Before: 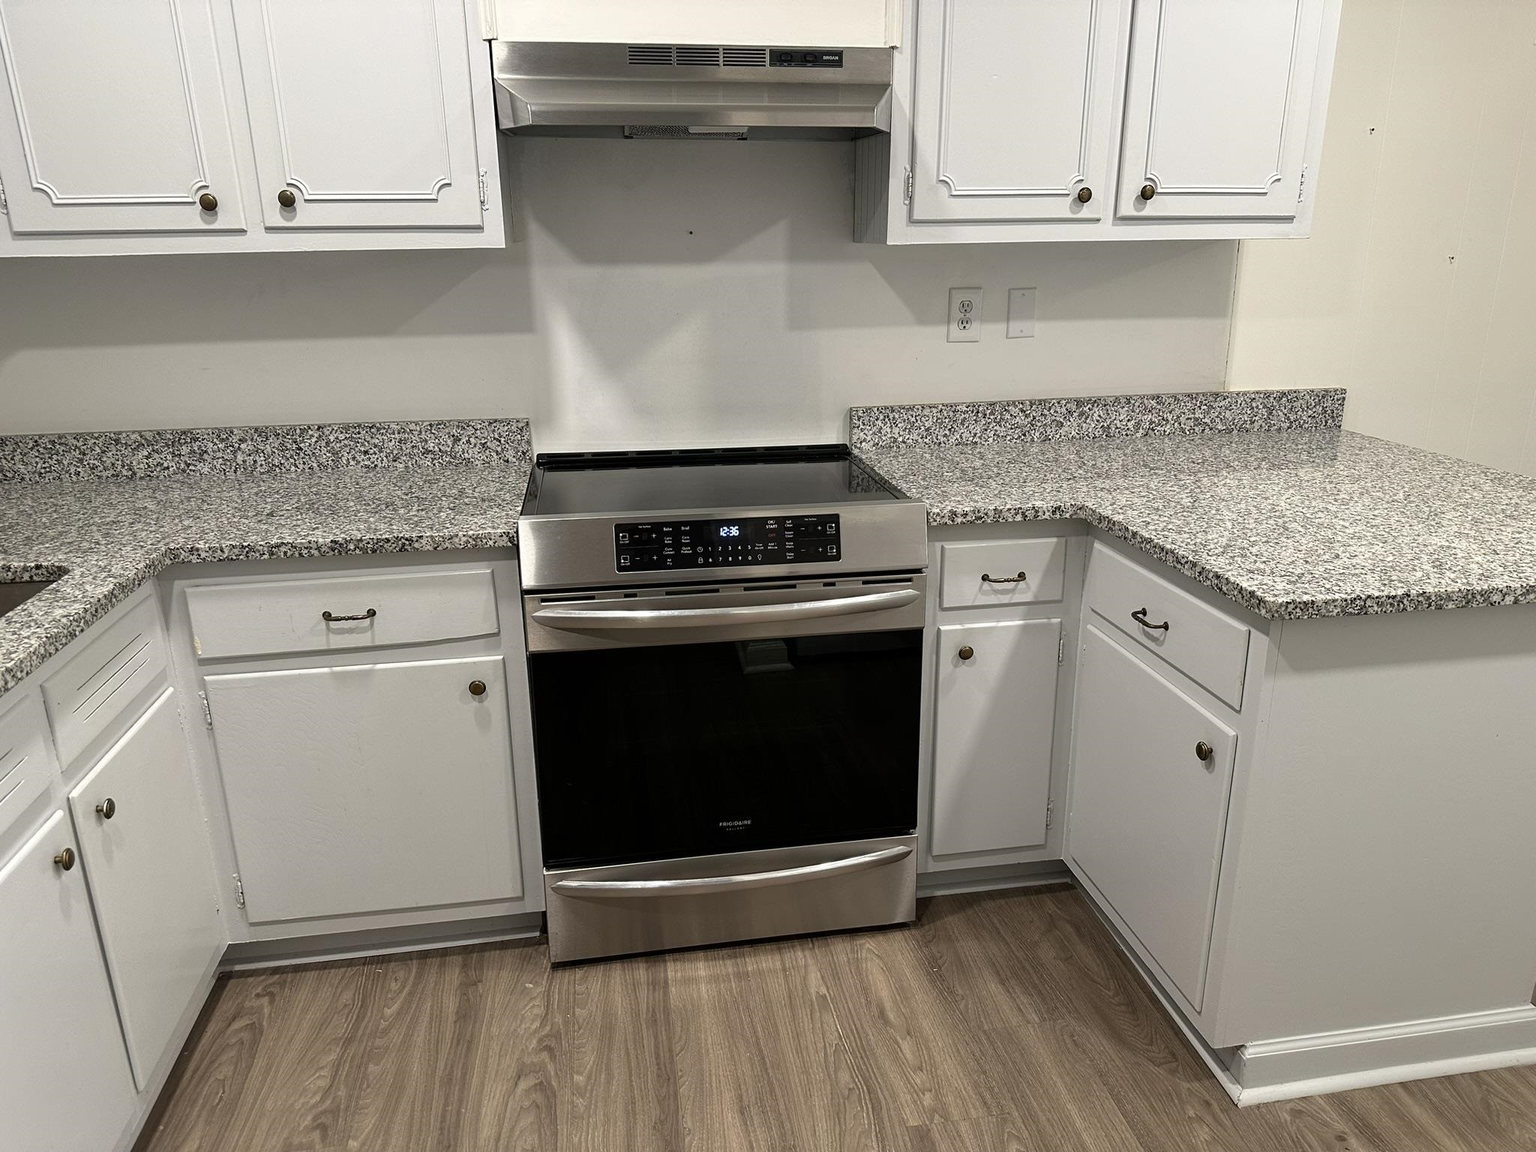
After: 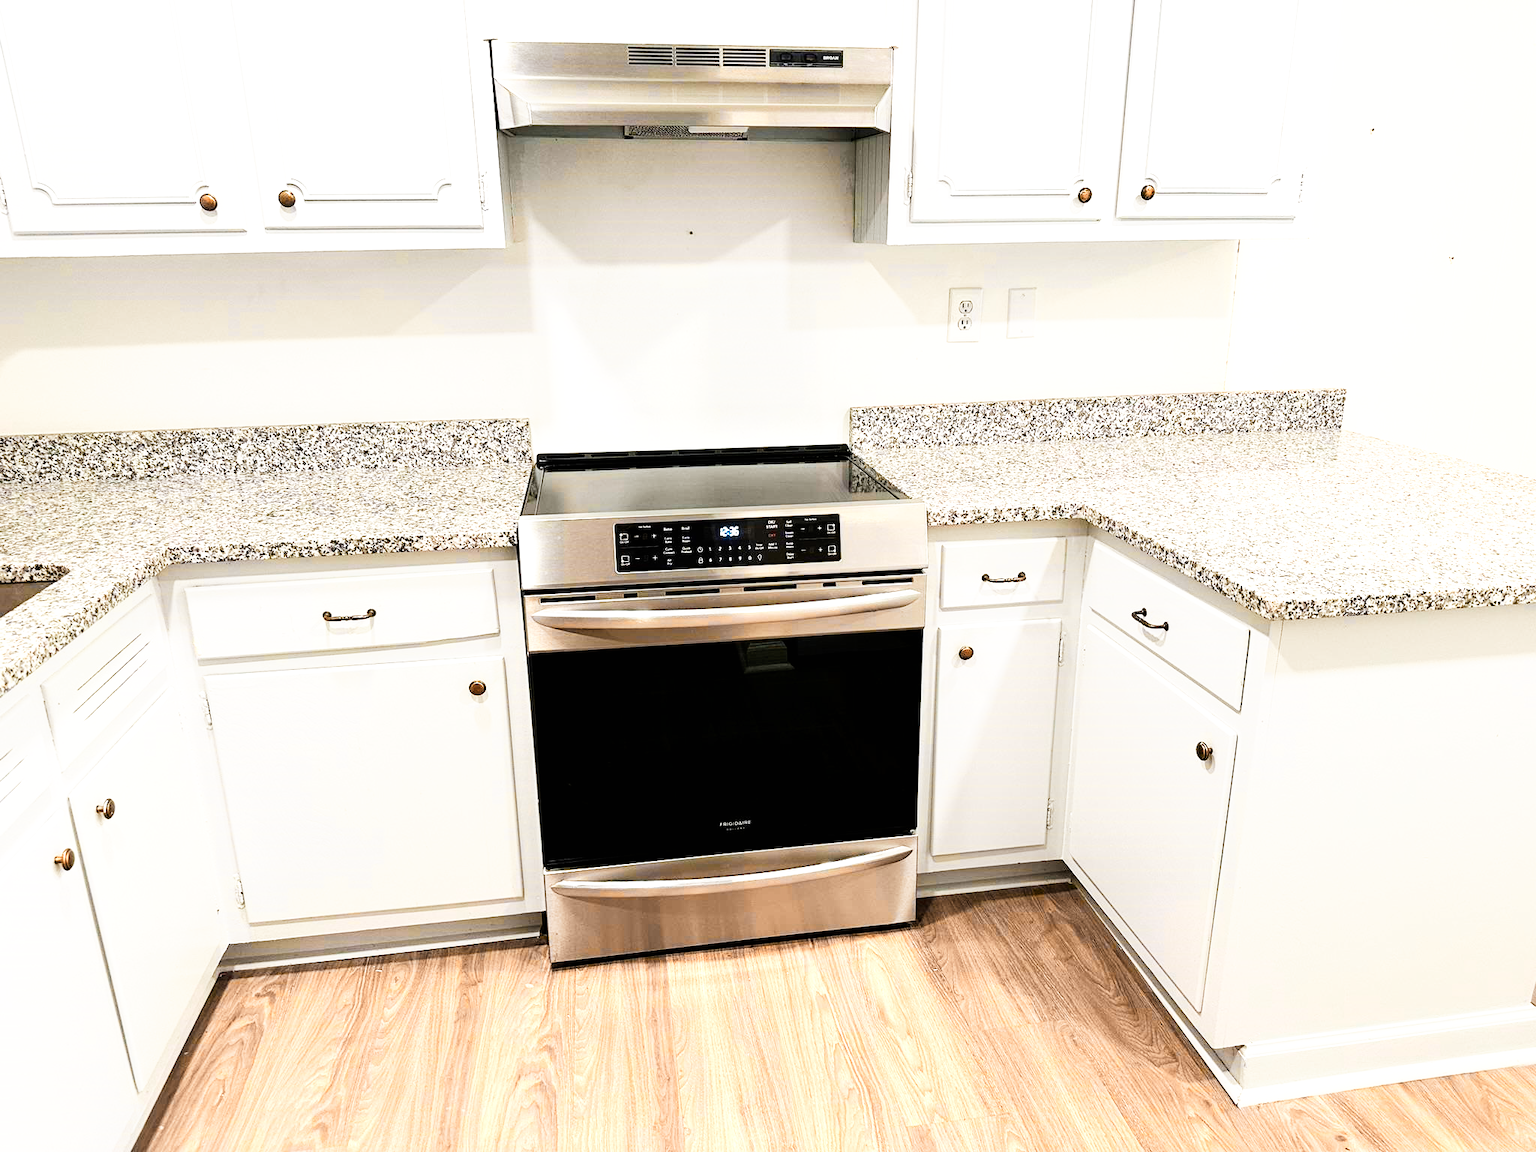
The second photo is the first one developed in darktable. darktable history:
color zones: curves: ch0 [(0.009, 0.528) (0.136, 0.6) (0.255, 0.586) (0.39, 0.528) (0.522, 0.584) (0.686, 0.736) (0.849, 0.561)]; ch1 [(0.045, 0.781) (0.14, 0.416) (0.257, 0.695) (0.442, 0.032) (0.738, 0.338) (0.818, 0.632) (0.891, 0.741) (1, 0.704)]; ch2 [(0, 0.667) (0.141, 0.52) (0.26, 0.37) (0.474, 0.432) (0.743, 0.286)]
exposure: black level correction 0.001, exposure 0.676 EV, compensate highlight preservation false
base curve: curves: ch0 [(0, 0) (0.007, 0.004) (0.027, 0.03) (0.046, 0.07) (0.207, 0.54) (0.442, 0.872) (0.673, 0.972) (1, 1)], preserve colors none
